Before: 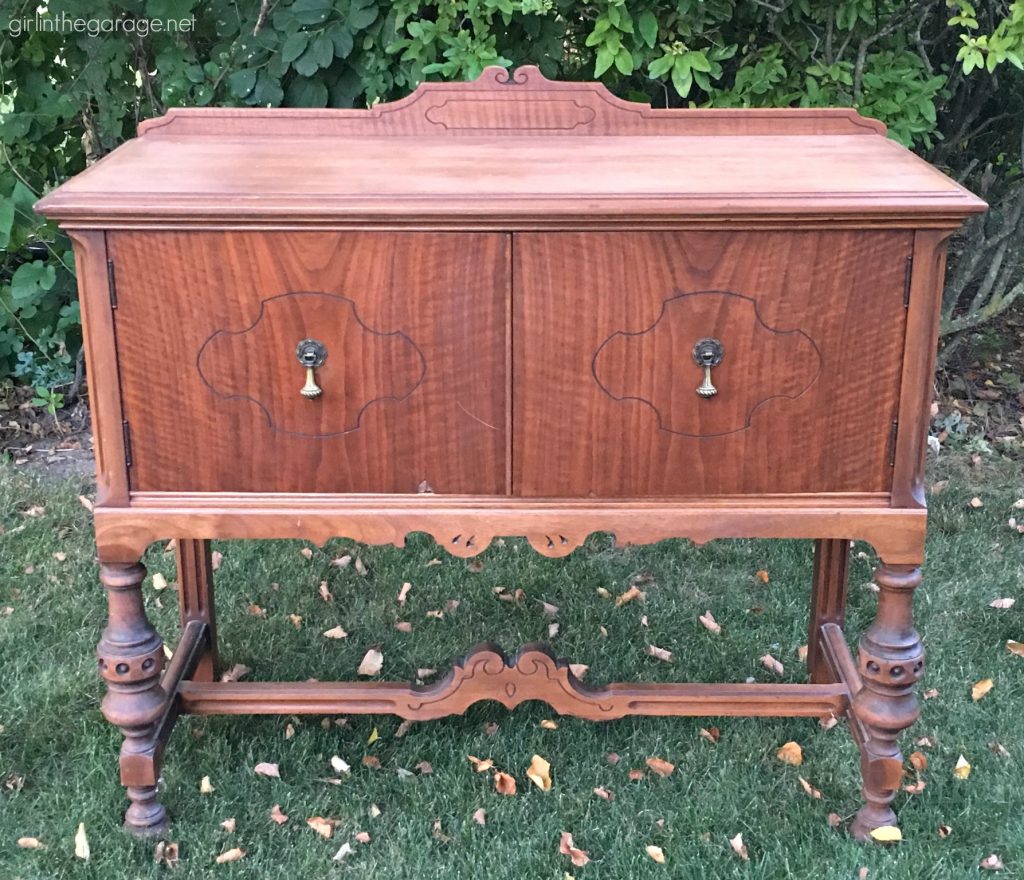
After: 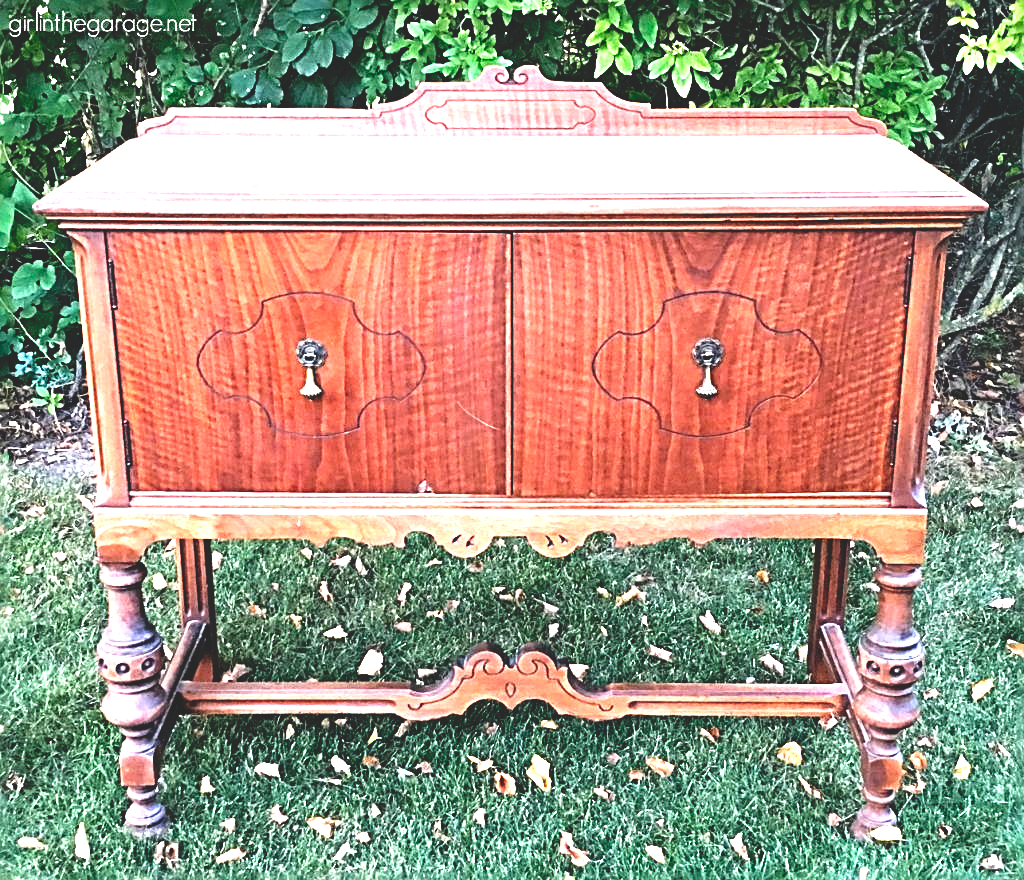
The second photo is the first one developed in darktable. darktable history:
exposure: black level correction 0.009, exposure 1.425 EV, compensate highlight preservation false
sharpen: radius 2.817, amount 0.715
base curve: curves: ch0 [(0, 0.02) (0.083, 0.036) (1, 1)], preserve colors none
